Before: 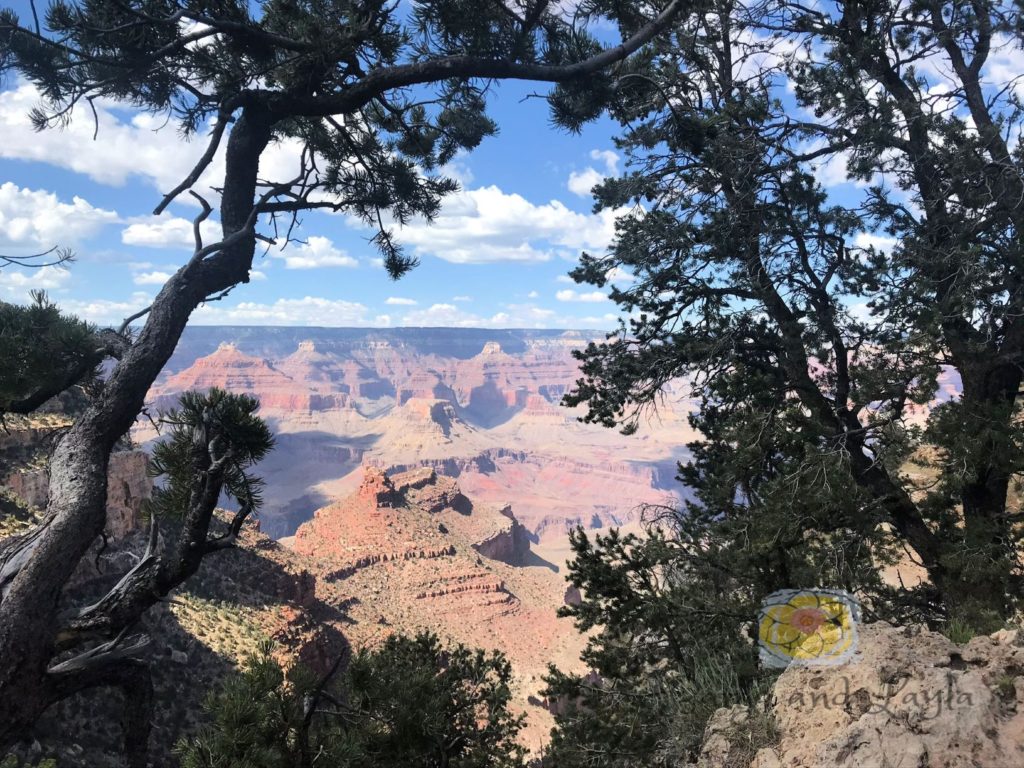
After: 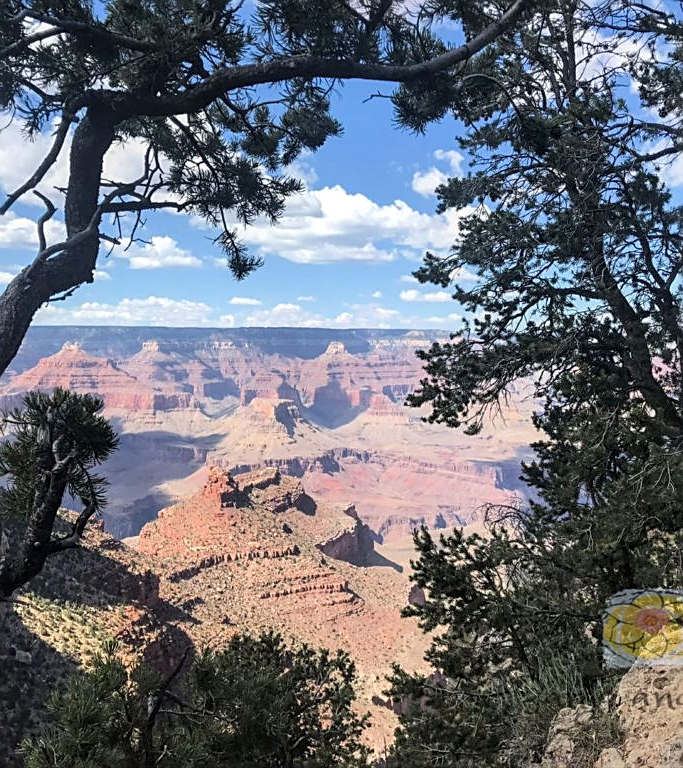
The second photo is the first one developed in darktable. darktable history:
sharpen: on, module defaults
contrast equalizer: octaves 7, y [[0.5, 0.488, 0.462, 0.461, 0.491, 0.5], [0.5 ×6], [0.5 ×6], [0 ×6], [0 ×6]], mix 0.141
local contrast: on, module defaults
crop and rotate: left 15.288%, right 18.001%
